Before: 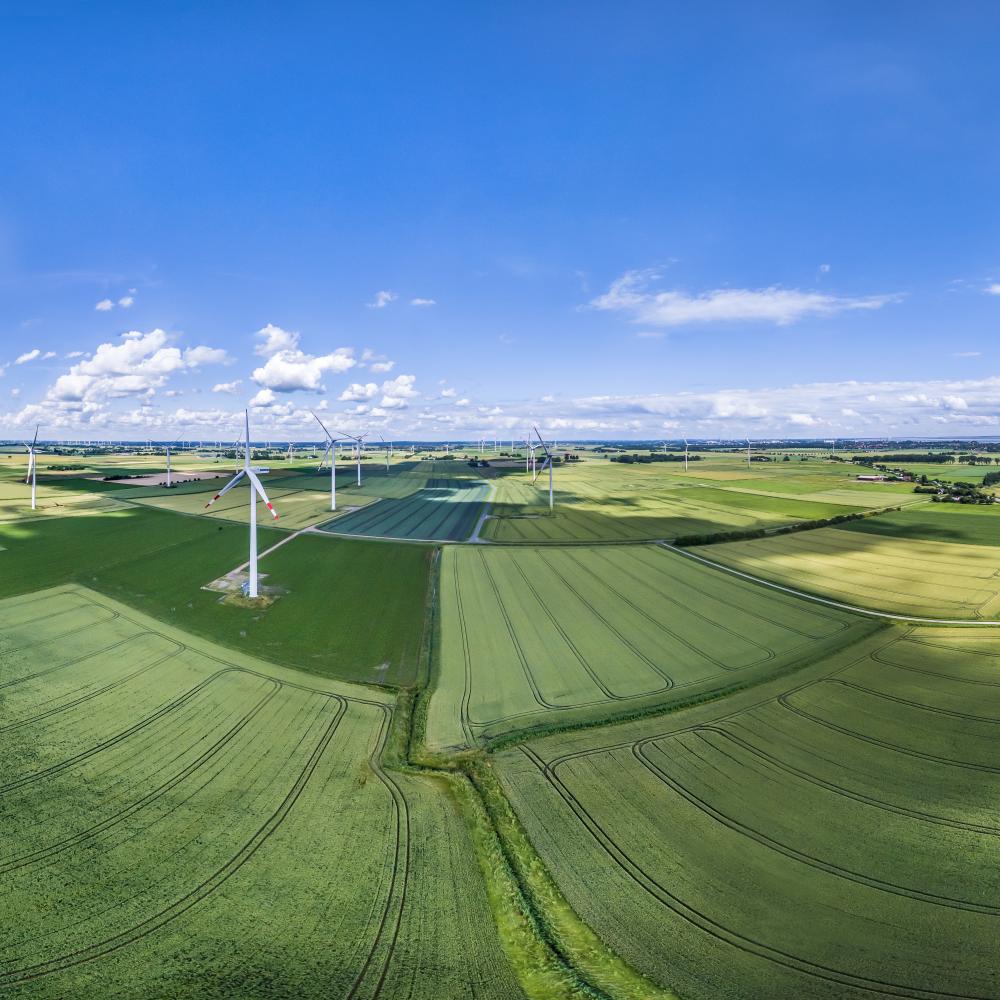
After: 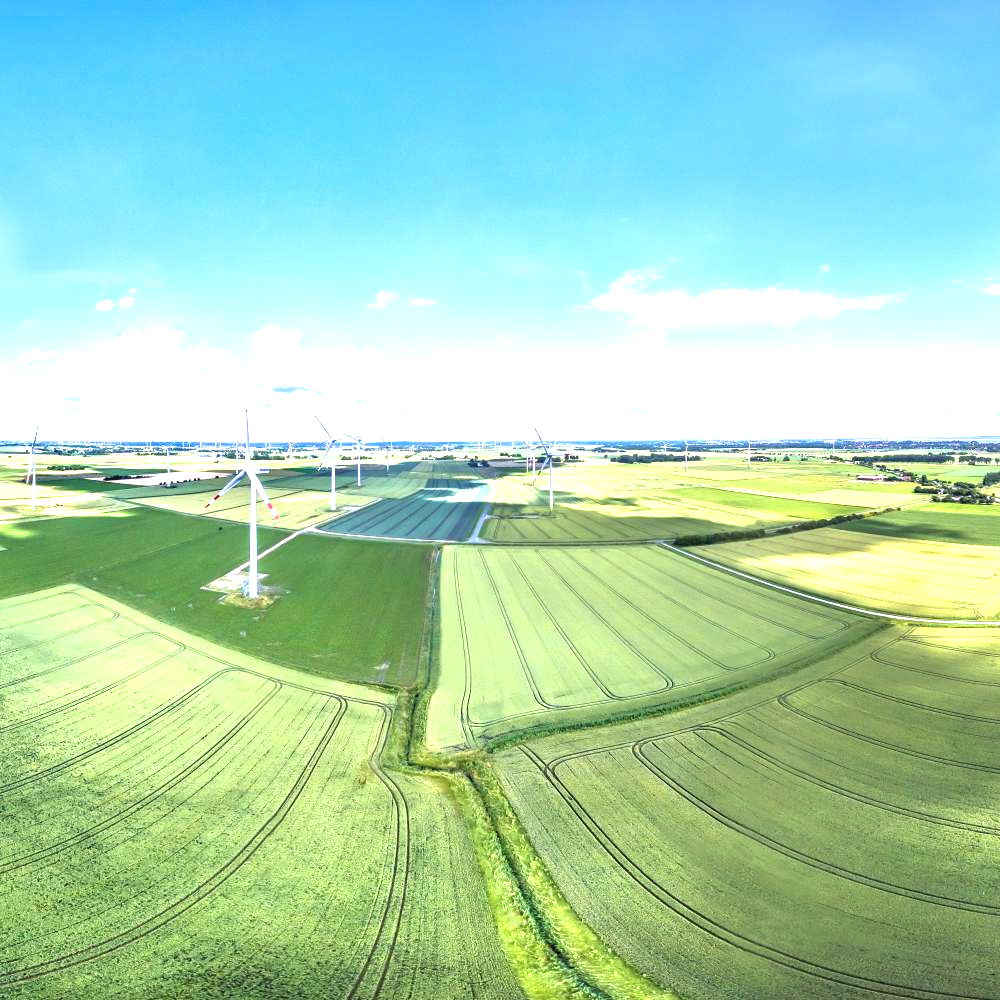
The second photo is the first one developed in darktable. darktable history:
exposure: black level correction 0, exposure 1.627 EV, compensate highlight preservation false
